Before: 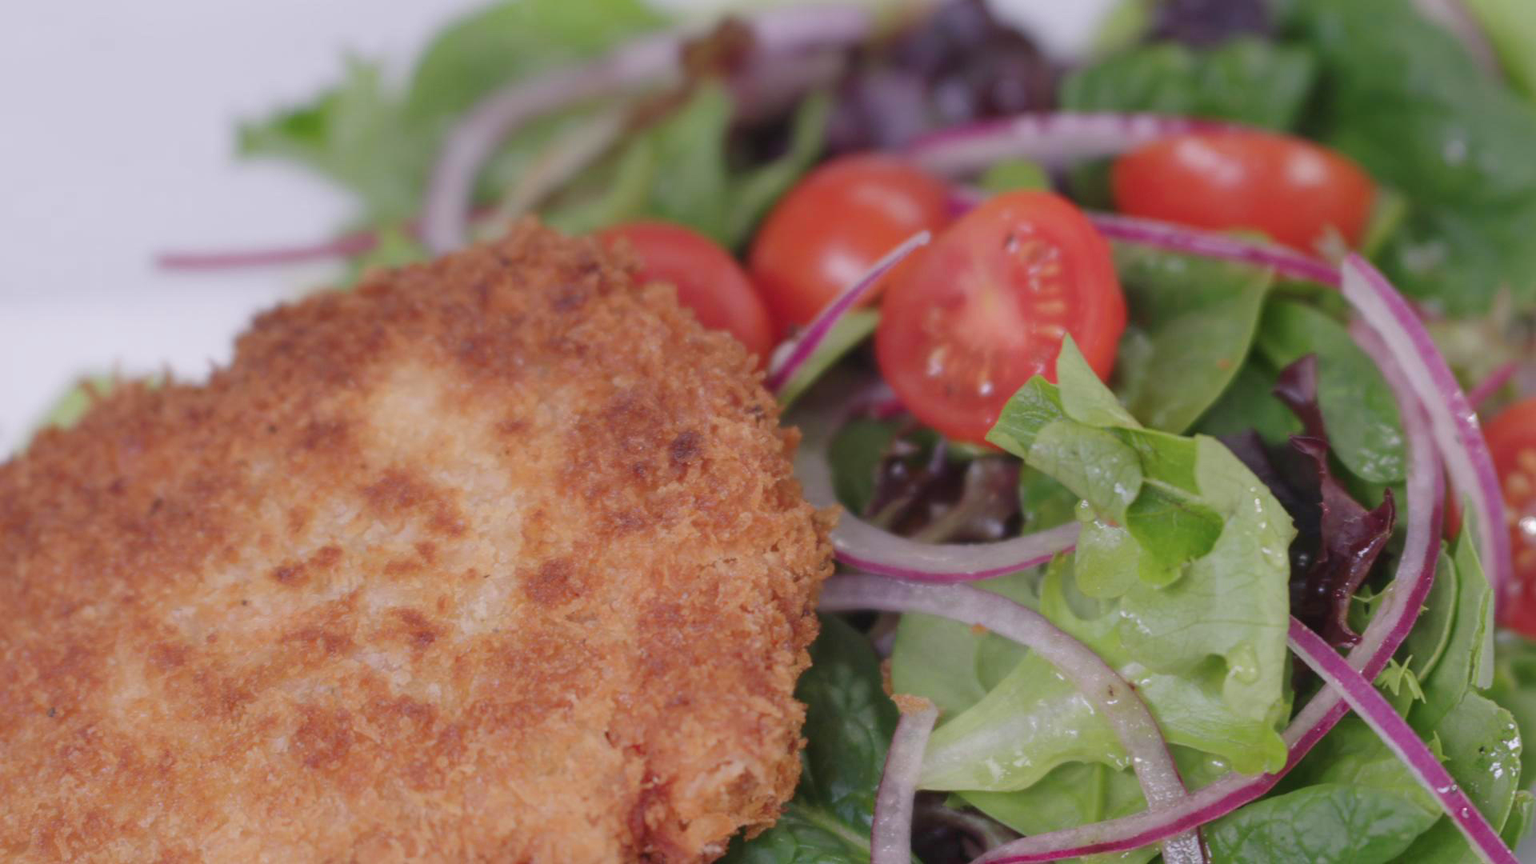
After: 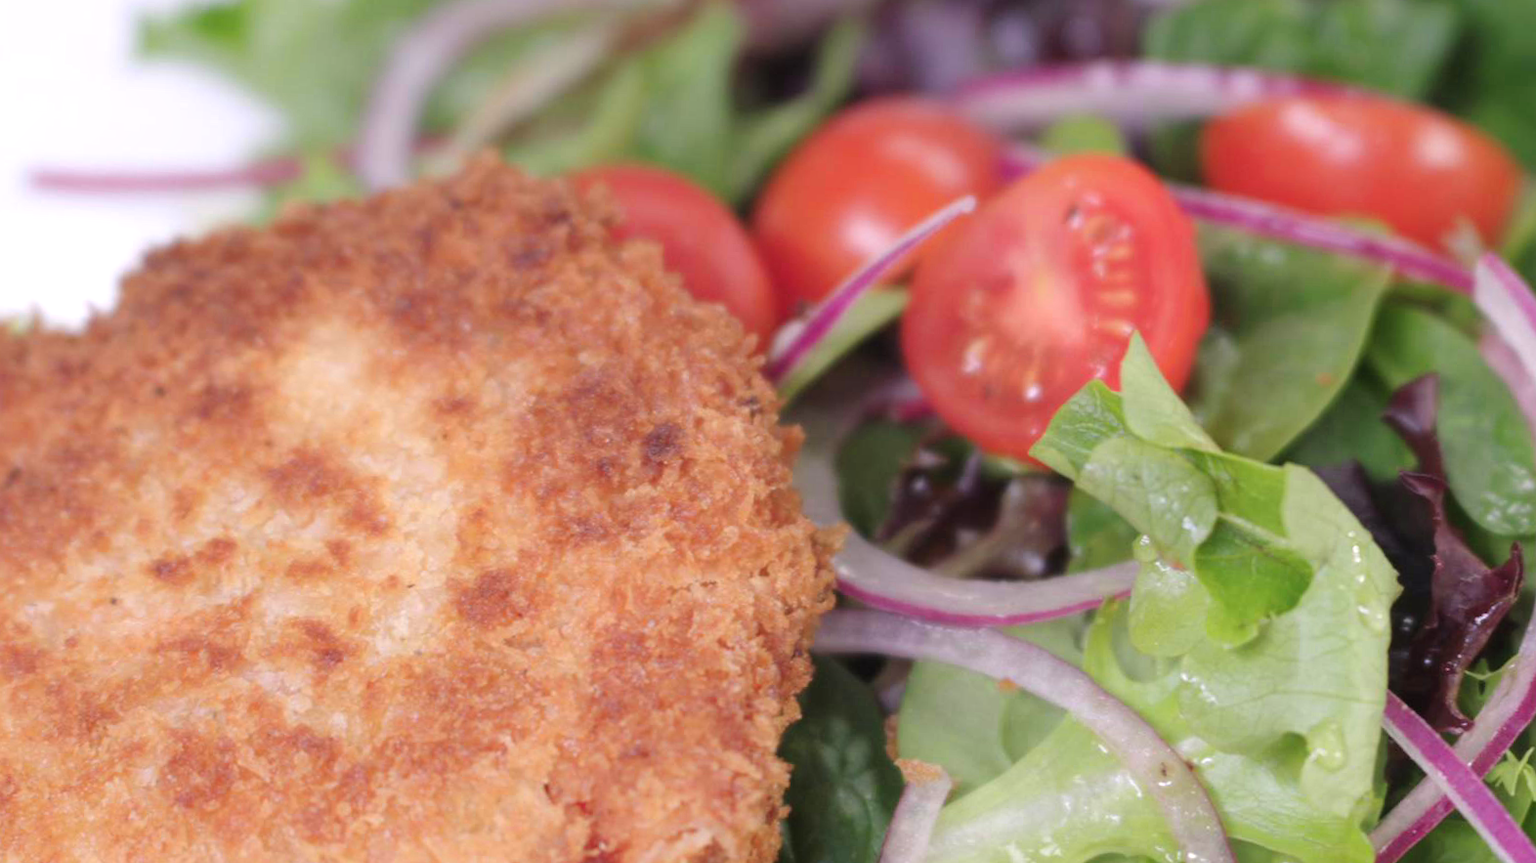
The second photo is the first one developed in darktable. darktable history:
tone equalizer: -8 EV -0.763 EV, -7 EV -0.735 EV, -6 EV -0.584 EV, -5 EV -0.37 EV, -3 EV 0.367 EV, -2 EV 0.6 EV, -1 EV 0.677 EV, +0 EV 0.77 EV, luminance estimator HSV value / RGB max
crop and rotate: angle -3.32°, left 5.178%, top 5.194%, right 4.656%, bottom 4.584%
